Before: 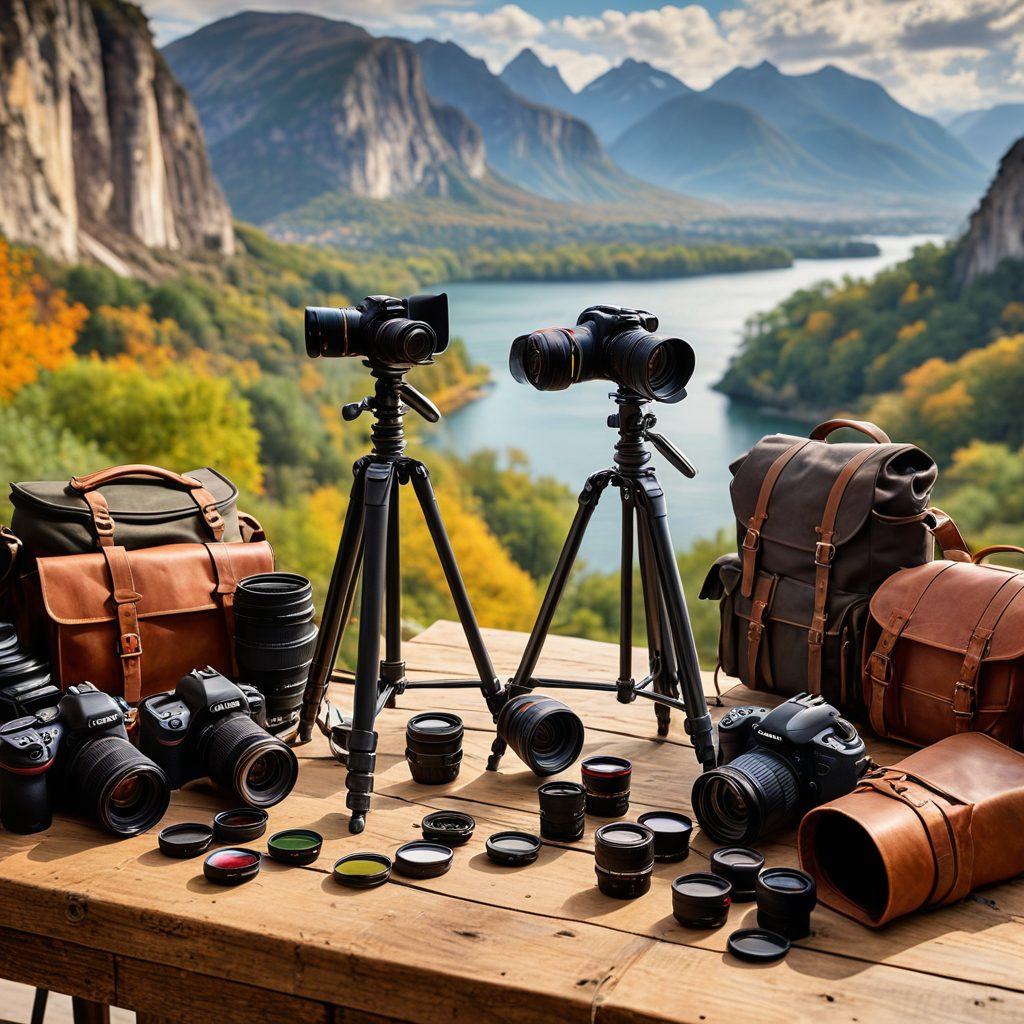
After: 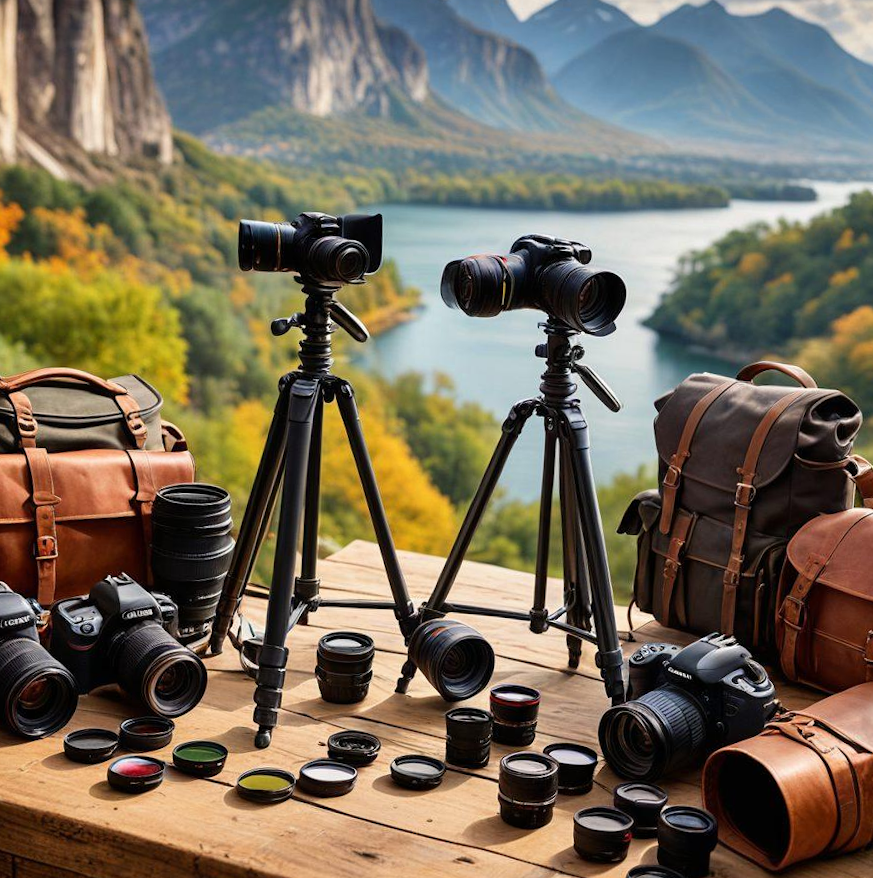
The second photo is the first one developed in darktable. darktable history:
crop and rotate: angle -3.19°, left 5.286%, top 5.172%, right 4.752%, bottom 4.363%
